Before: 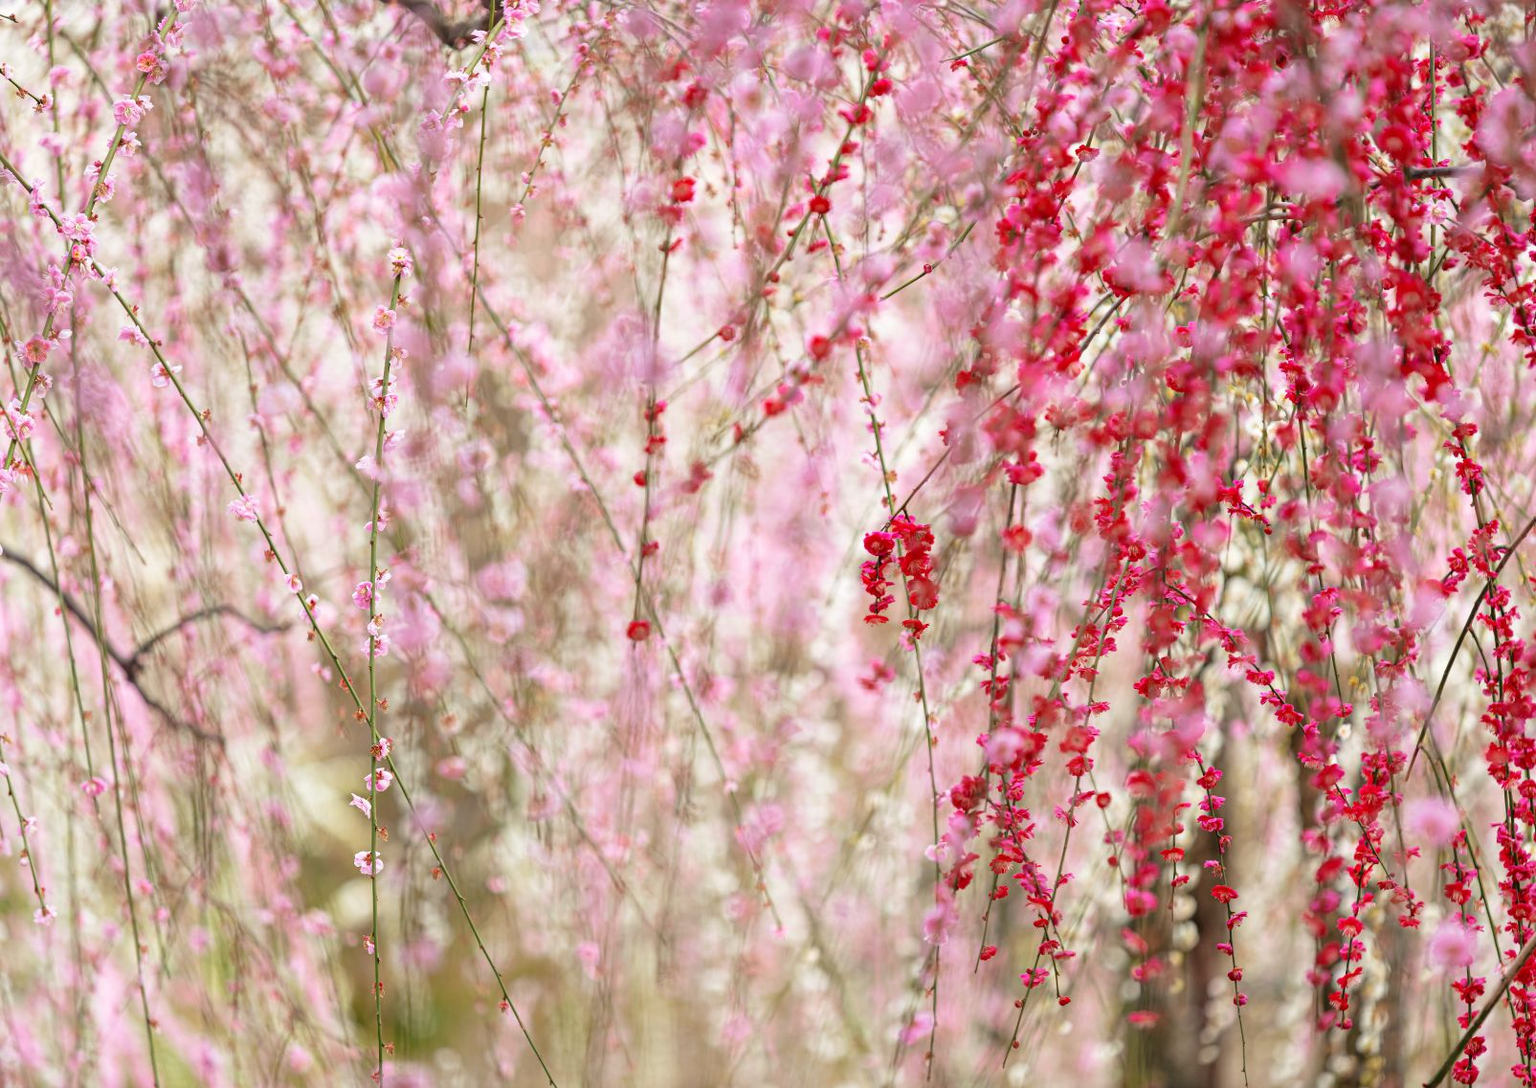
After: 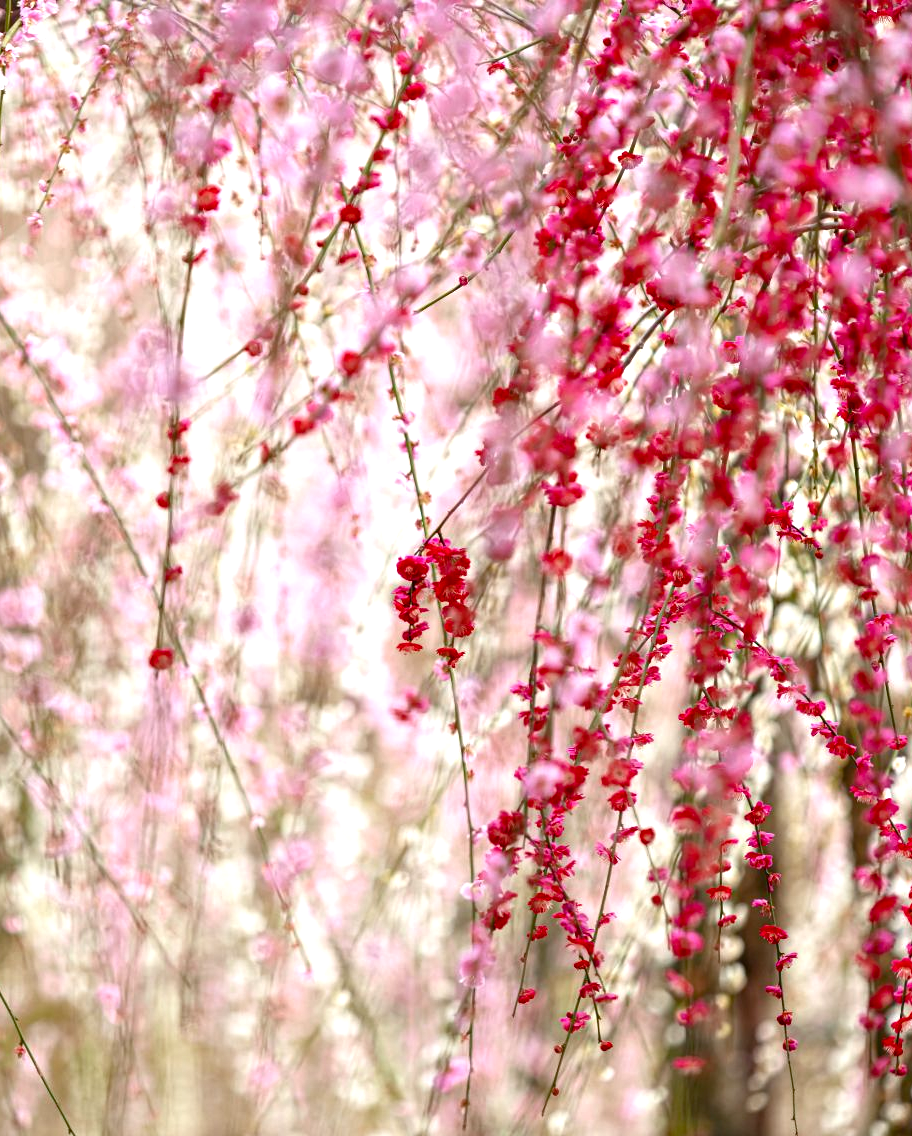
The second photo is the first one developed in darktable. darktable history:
color balance rgb: perceptual saturation grading › global saturation 20%, perceptual saturation grading › highlights -50.35%, perceptual saturation grading › shadows 30.731%, perceptual brilliance grading › global brilliance 15.433%, perceptual brilliance grading › shadows -34.836%, global vibrance 20%
crop: left 31.555%, top 0.013%, right 11.616%
